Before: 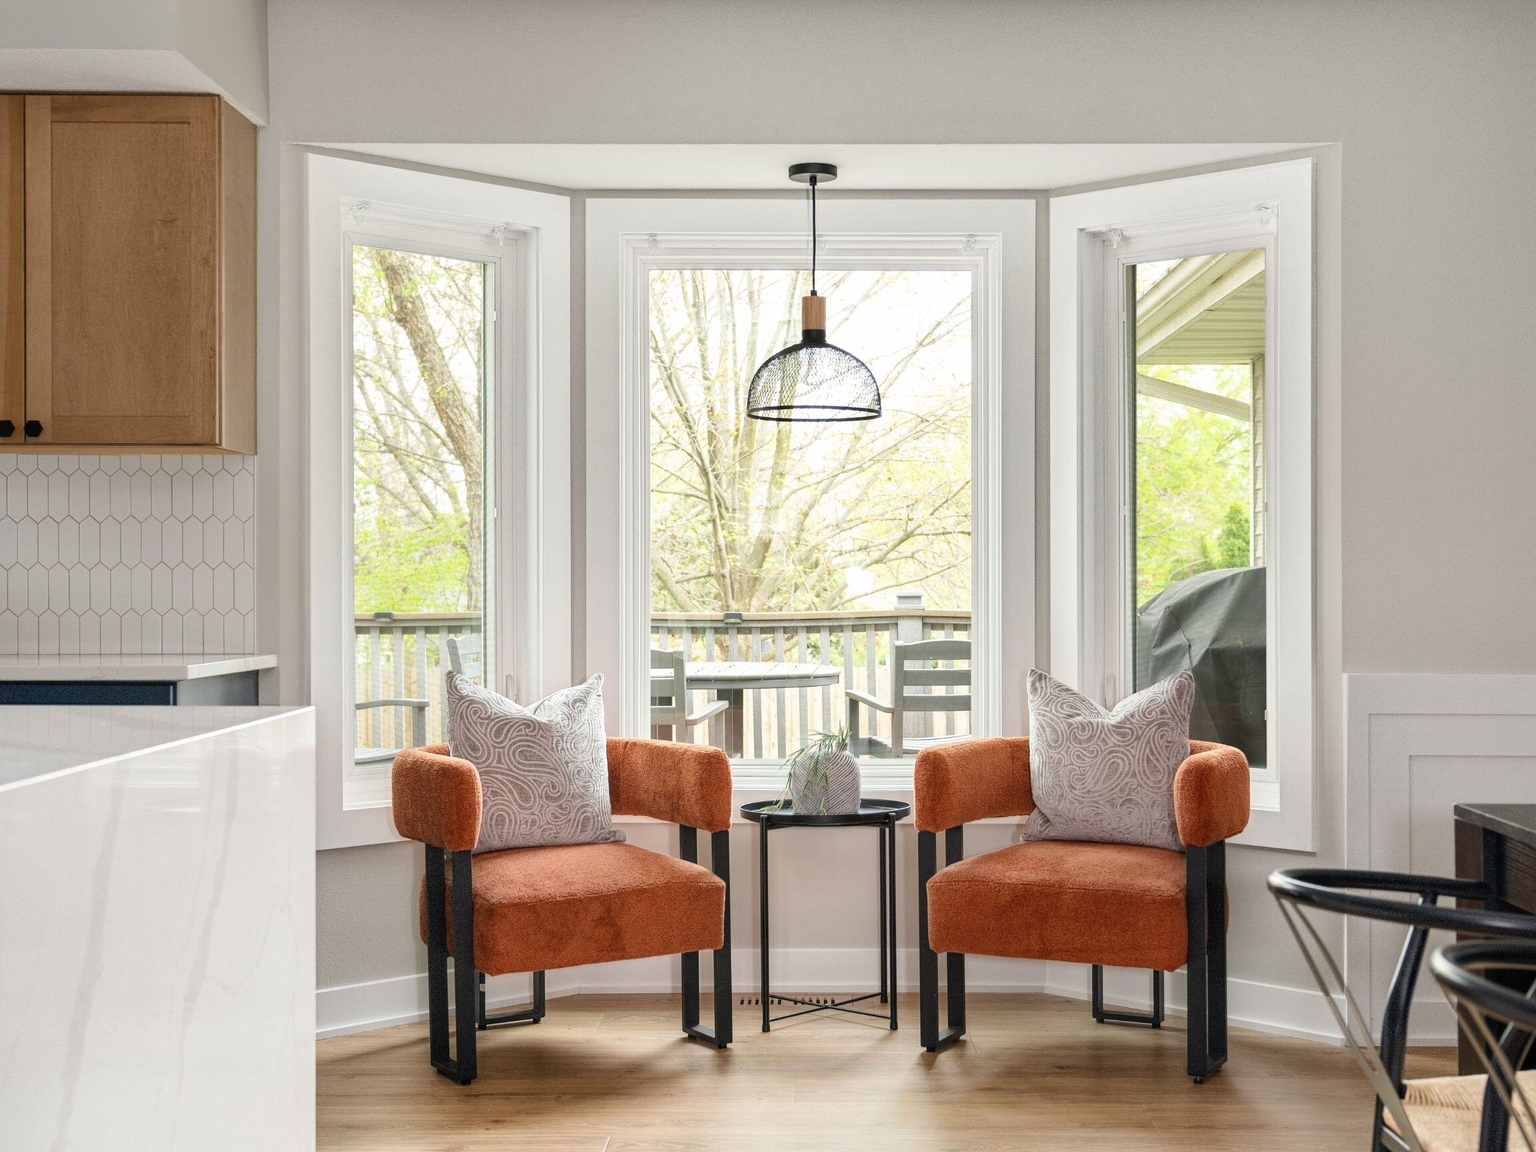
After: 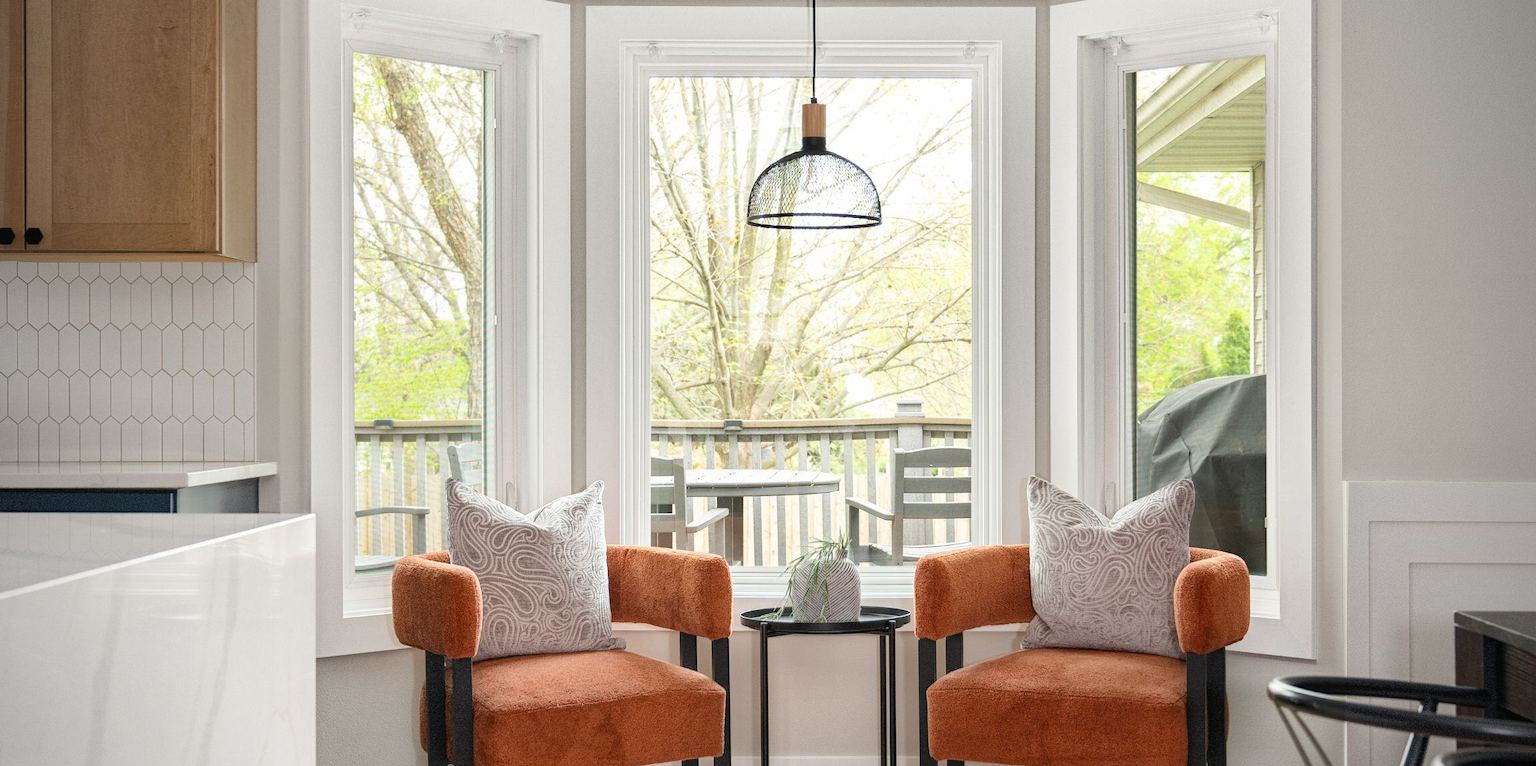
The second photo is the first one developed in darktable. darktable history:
vignetting: on, module defaults
crop: top 16.737%, bottom 16.714%
tone equalizer: on, module defaults
